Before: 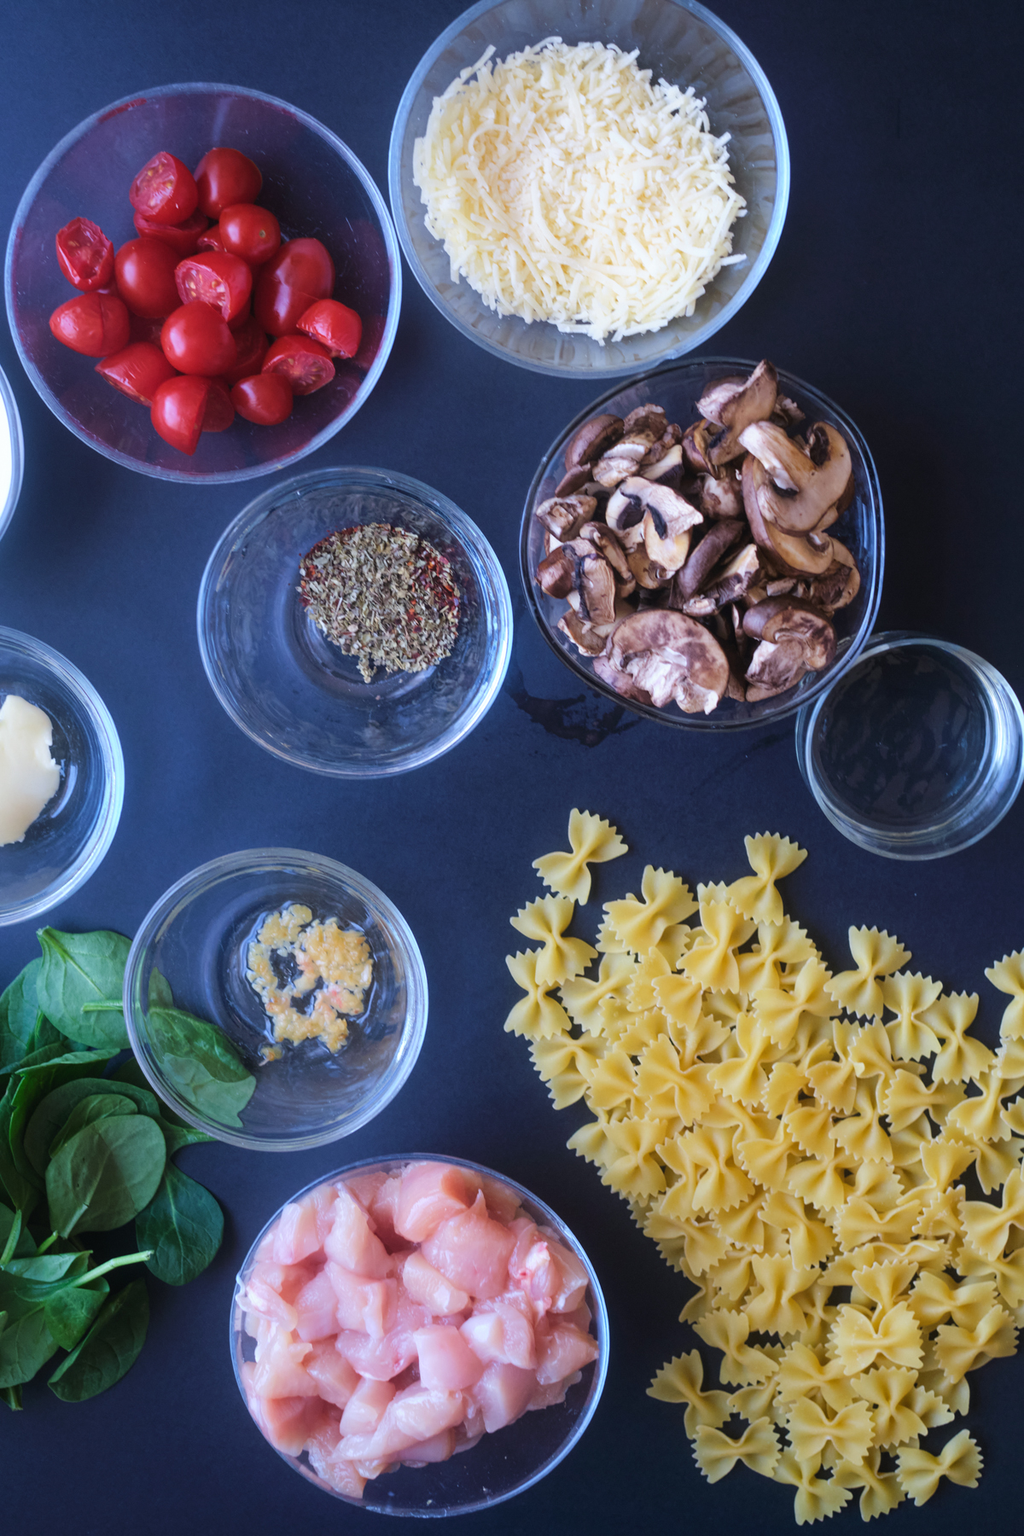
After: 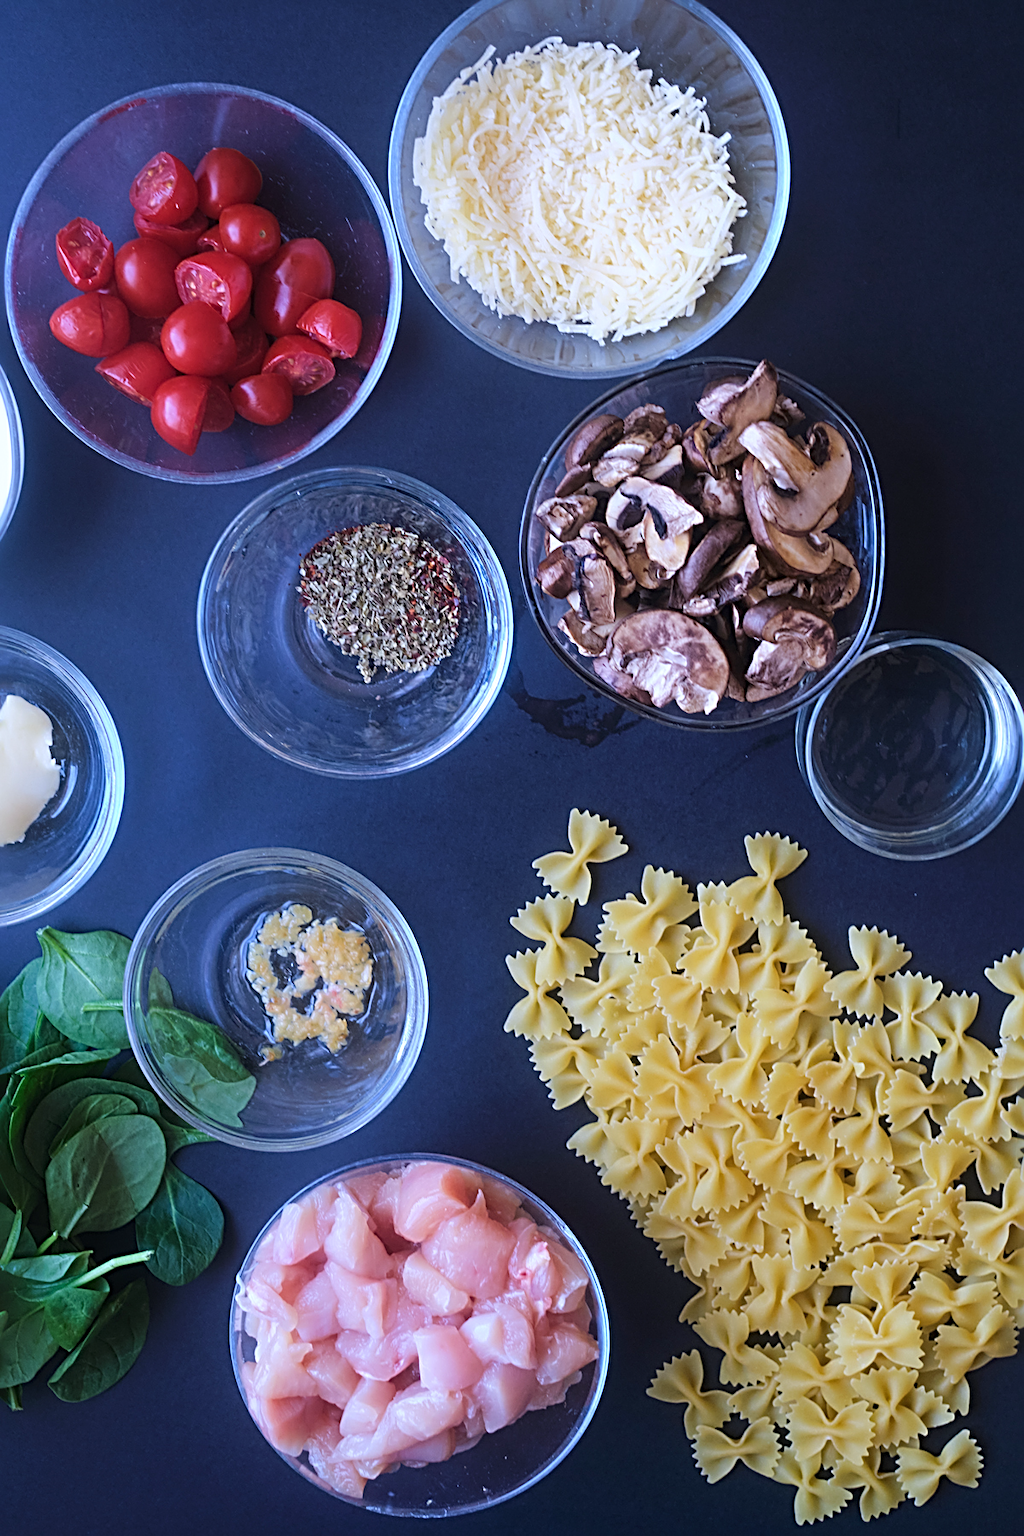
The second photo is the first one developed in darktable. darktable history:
color calibration: illuminant as shot in camera, x 0.358, y 0.373, temperature 4628.91 K
sharpen: radius 3.025, amount 0.757
